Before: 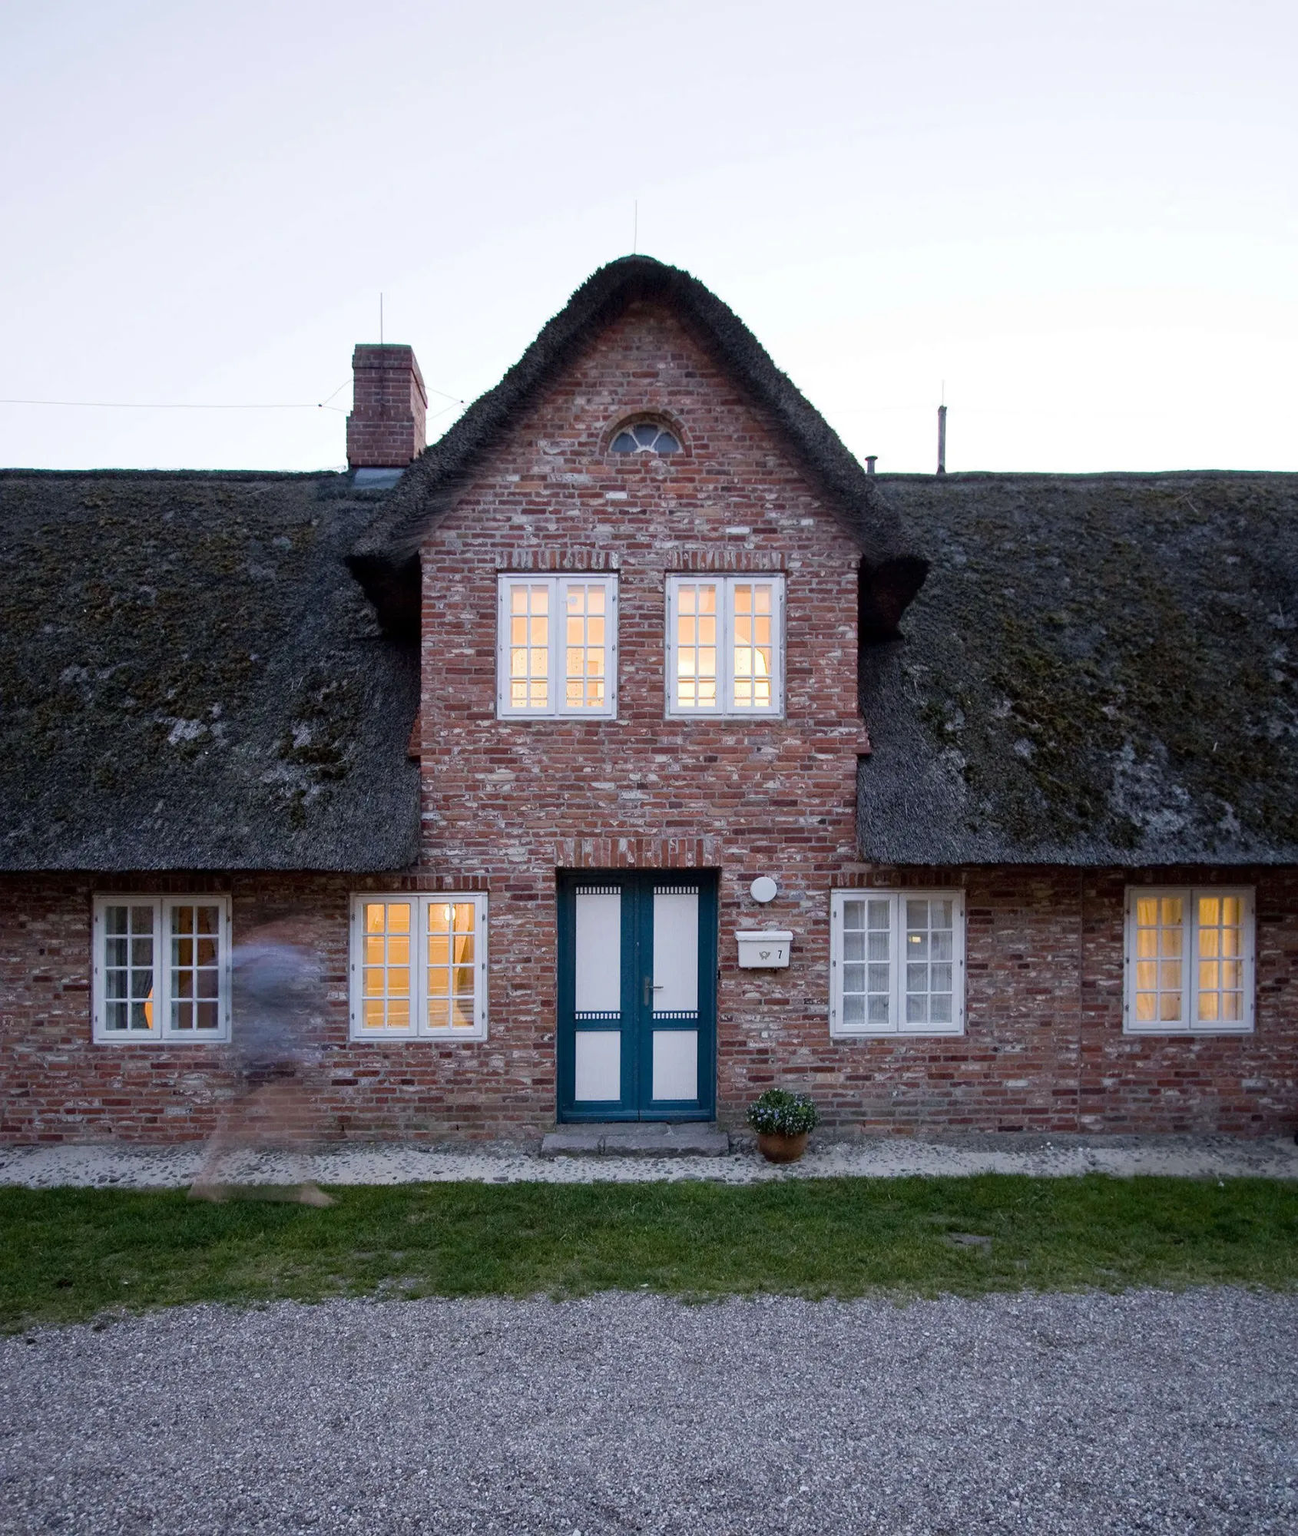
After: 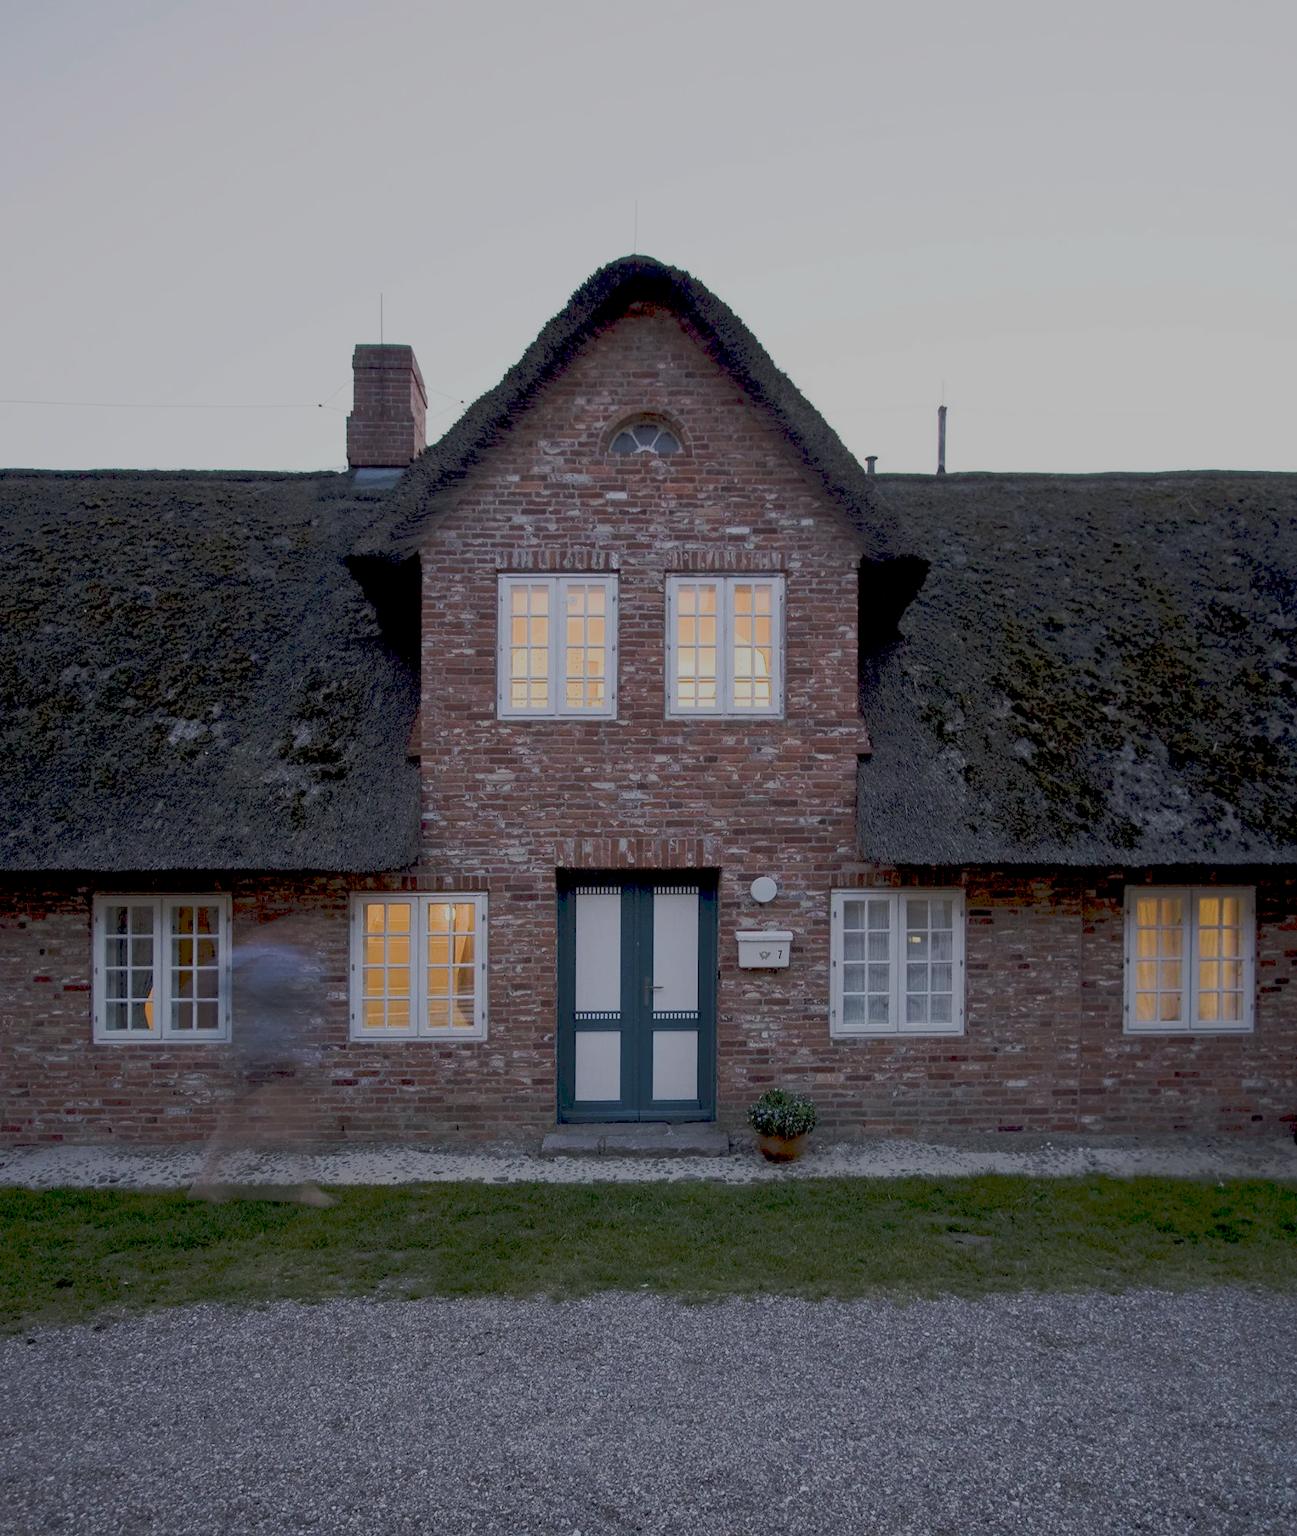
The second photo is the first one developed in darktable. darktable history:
exposure: black level correction 0.011, exposure -0.475 EV, compensate highlight preservation false
tone curve: curves: ch0 [(0, 0) (0.003, 0.149) (0.011, 0.152) (0.025, 0.154) (0.044, 0.164) (0.069, 0.179) (0.1, 0.194) (0.136, 0.211) (0.177, 0.232) (0.224, 0.258) (0.277, 0.289) (0.335, 0.326) (0.399, 0.371) (0.468, 0.438) (0.543, 0.504) (0.623, 0.569) (0.709, 0.642) (0.801, 0.716) (0.898, 0.775) (1, 1)], preserve colors none
